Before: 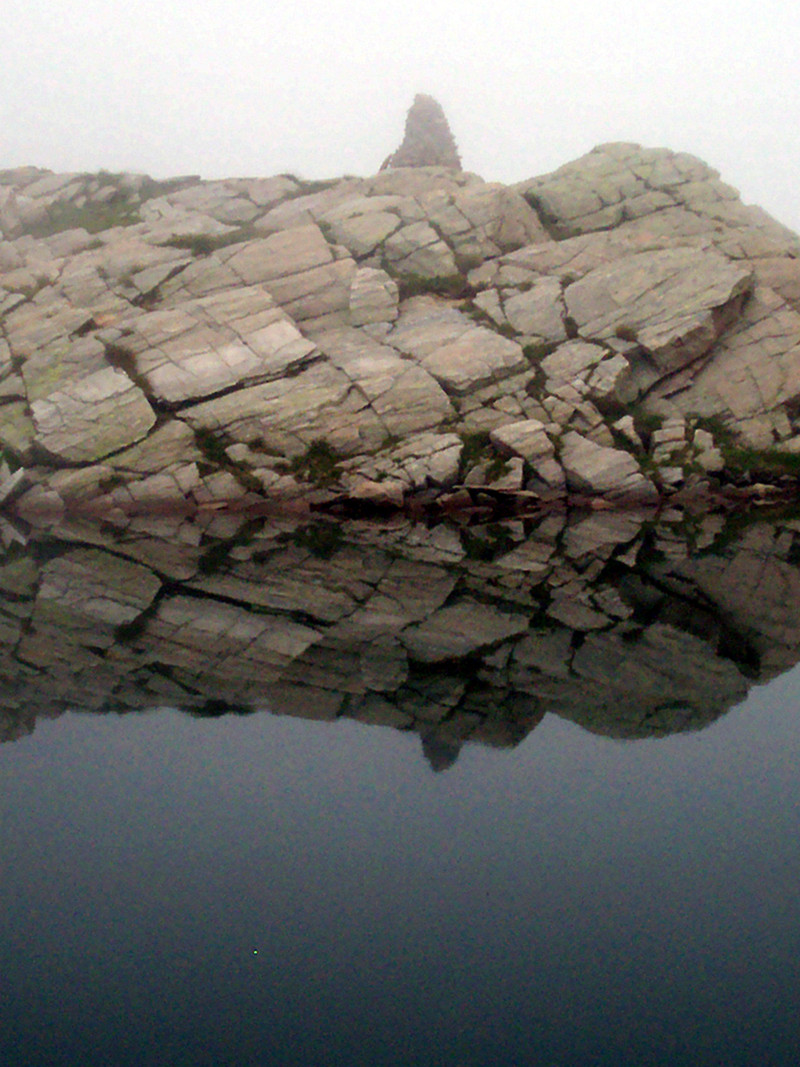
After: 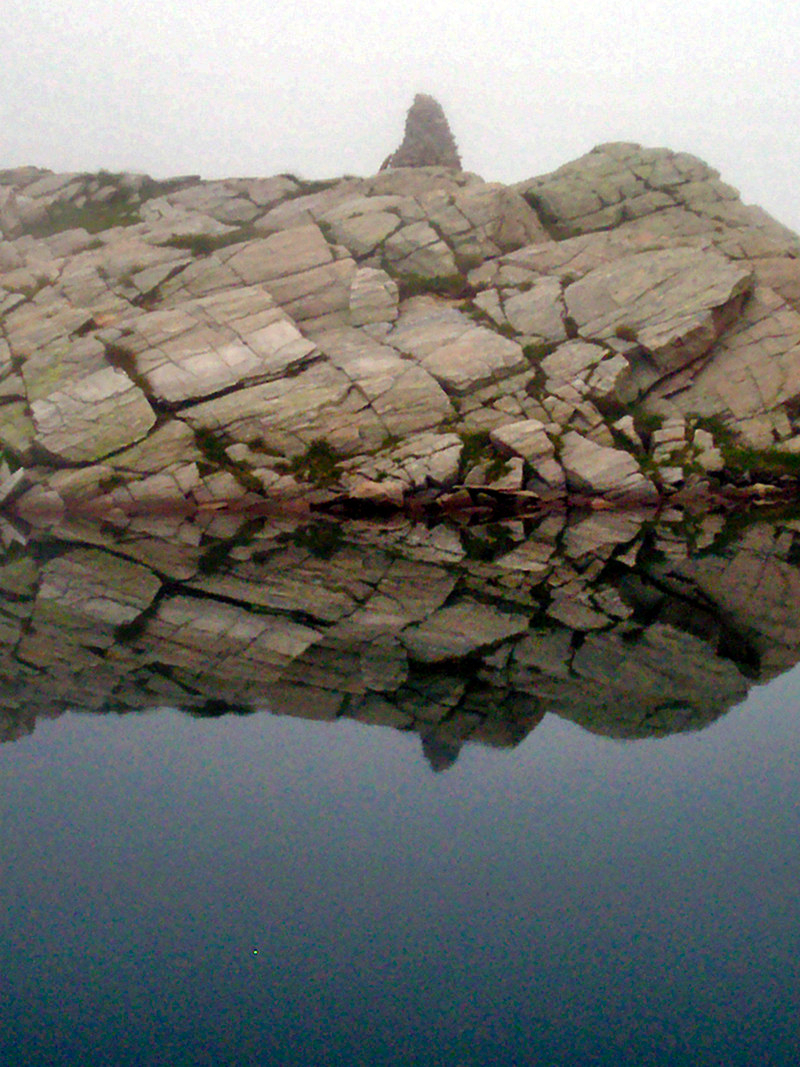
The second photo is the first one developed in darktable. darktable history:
shadows and highlights: white point adjustment 0.037, soften with gaussian
color balance rgb: perceptual saturation grading › global saturation 20%, perceptual saturation grading › highlights -25.878%, perceptual saturation grading › shadows 24.988%, global vibrance 20%
